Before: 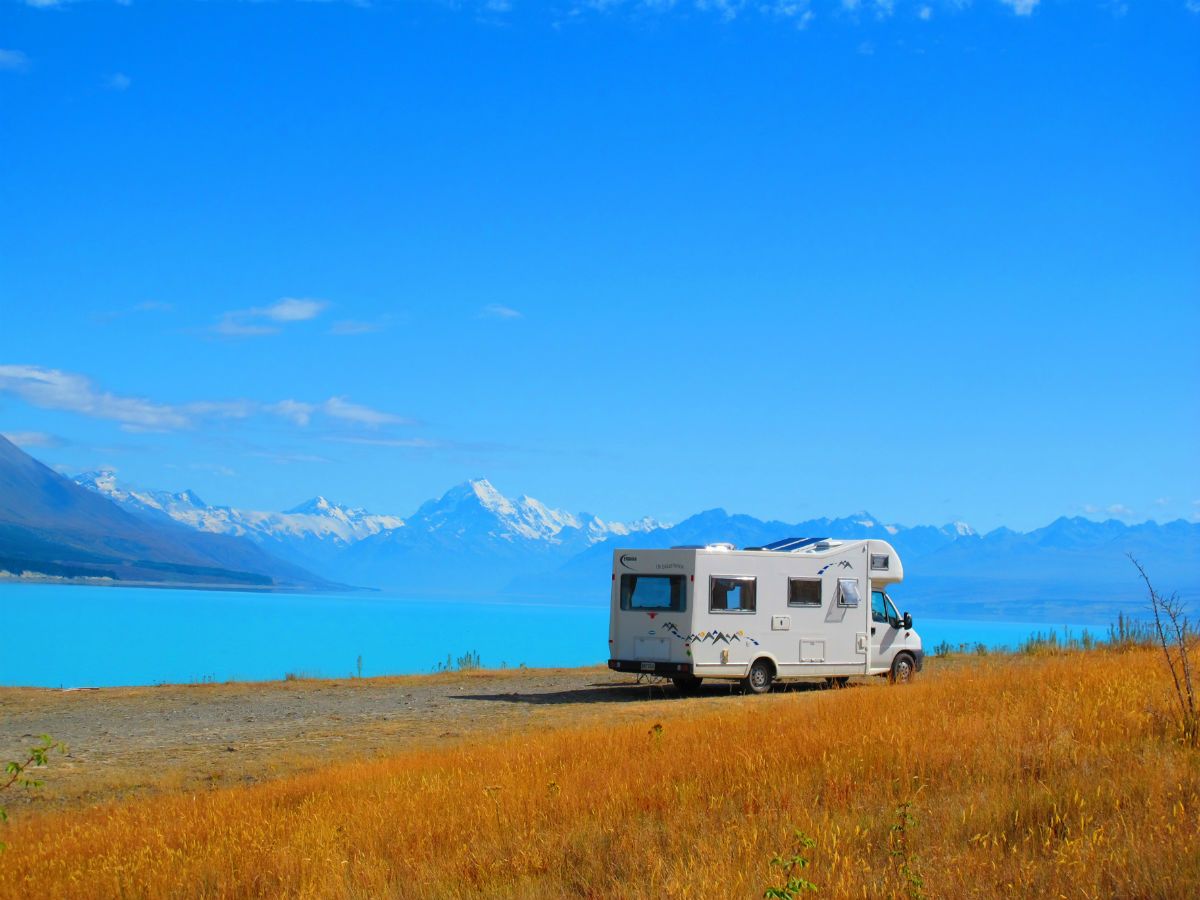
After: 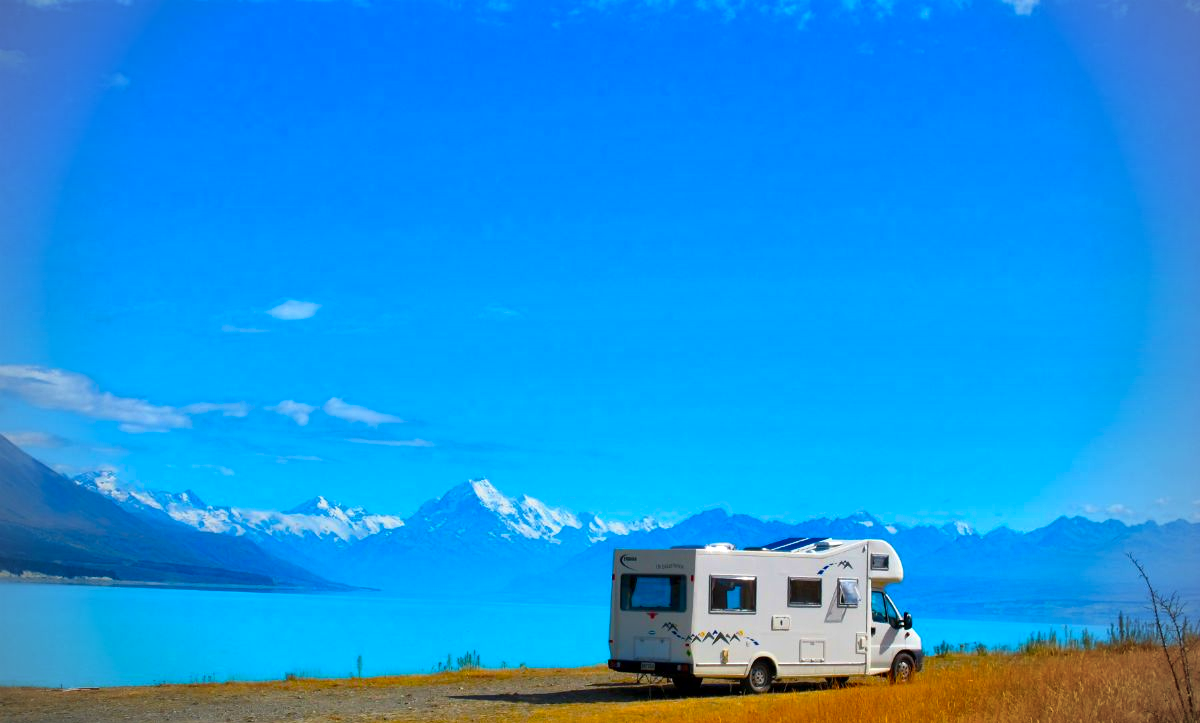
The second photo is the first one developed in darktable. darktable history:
crop: bottom 19.644%
local contrast: mode bilateral grid, contrast 25, coarseness 60, detail 151%, midtone range 0.2
shadows and highlights: low approximation 0.01, soften with gaussian
color balance rgb: perceptual saturation grading › global saturation 30%, global vibrance 20%
vignetting: fall-off start 74.49%, fall-off radius 65.9%, brightness -0.628, saturation -0.68
